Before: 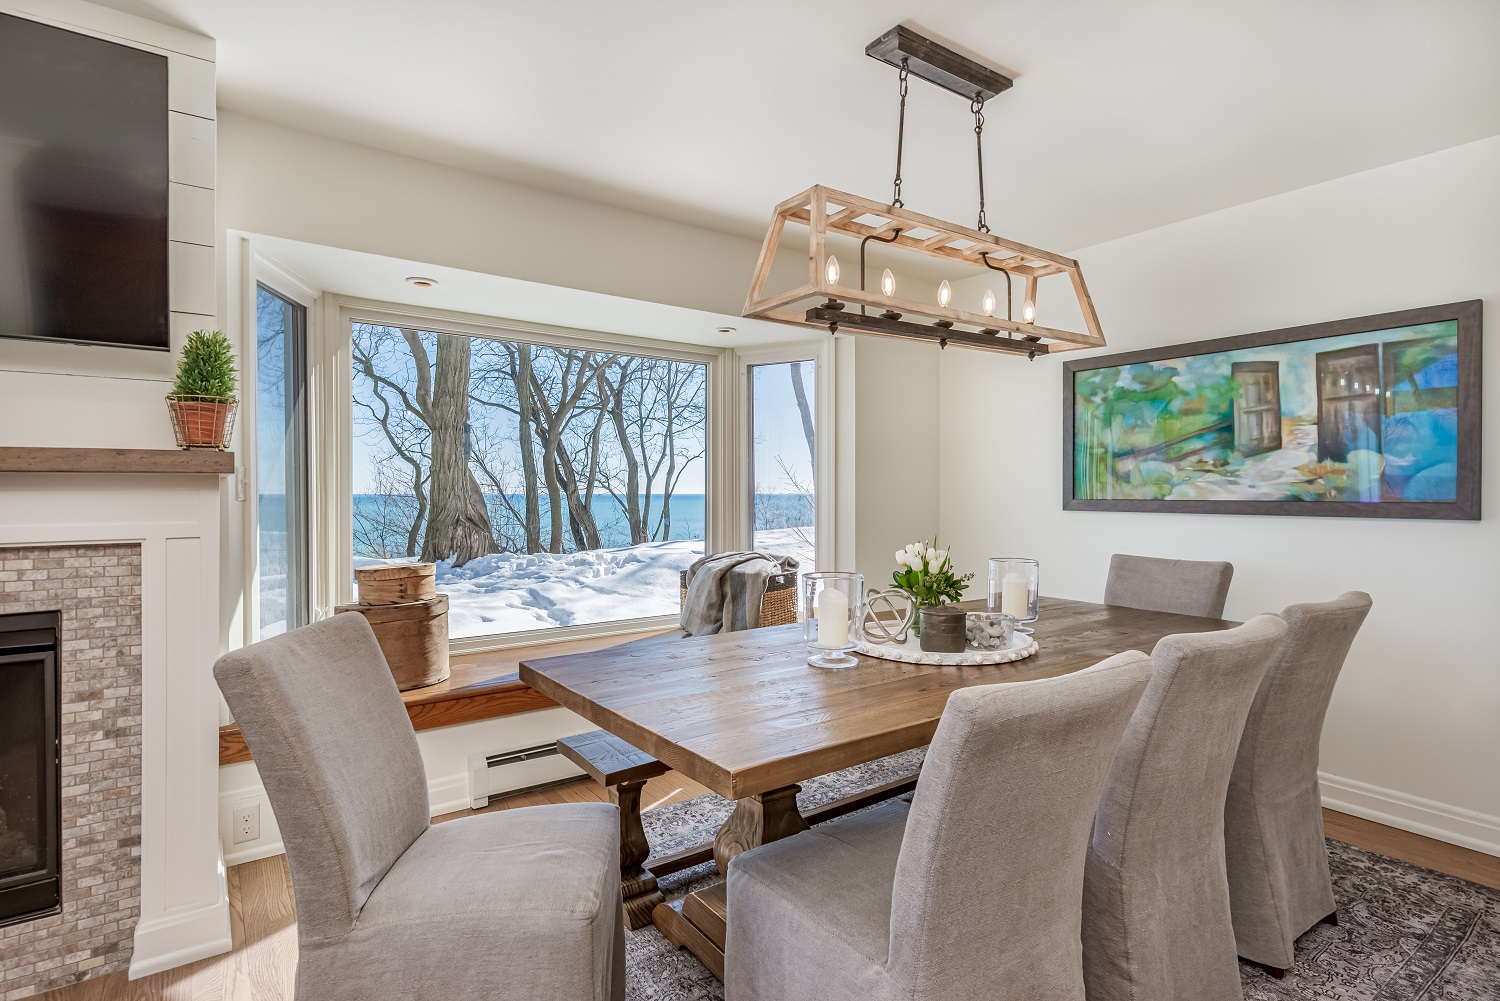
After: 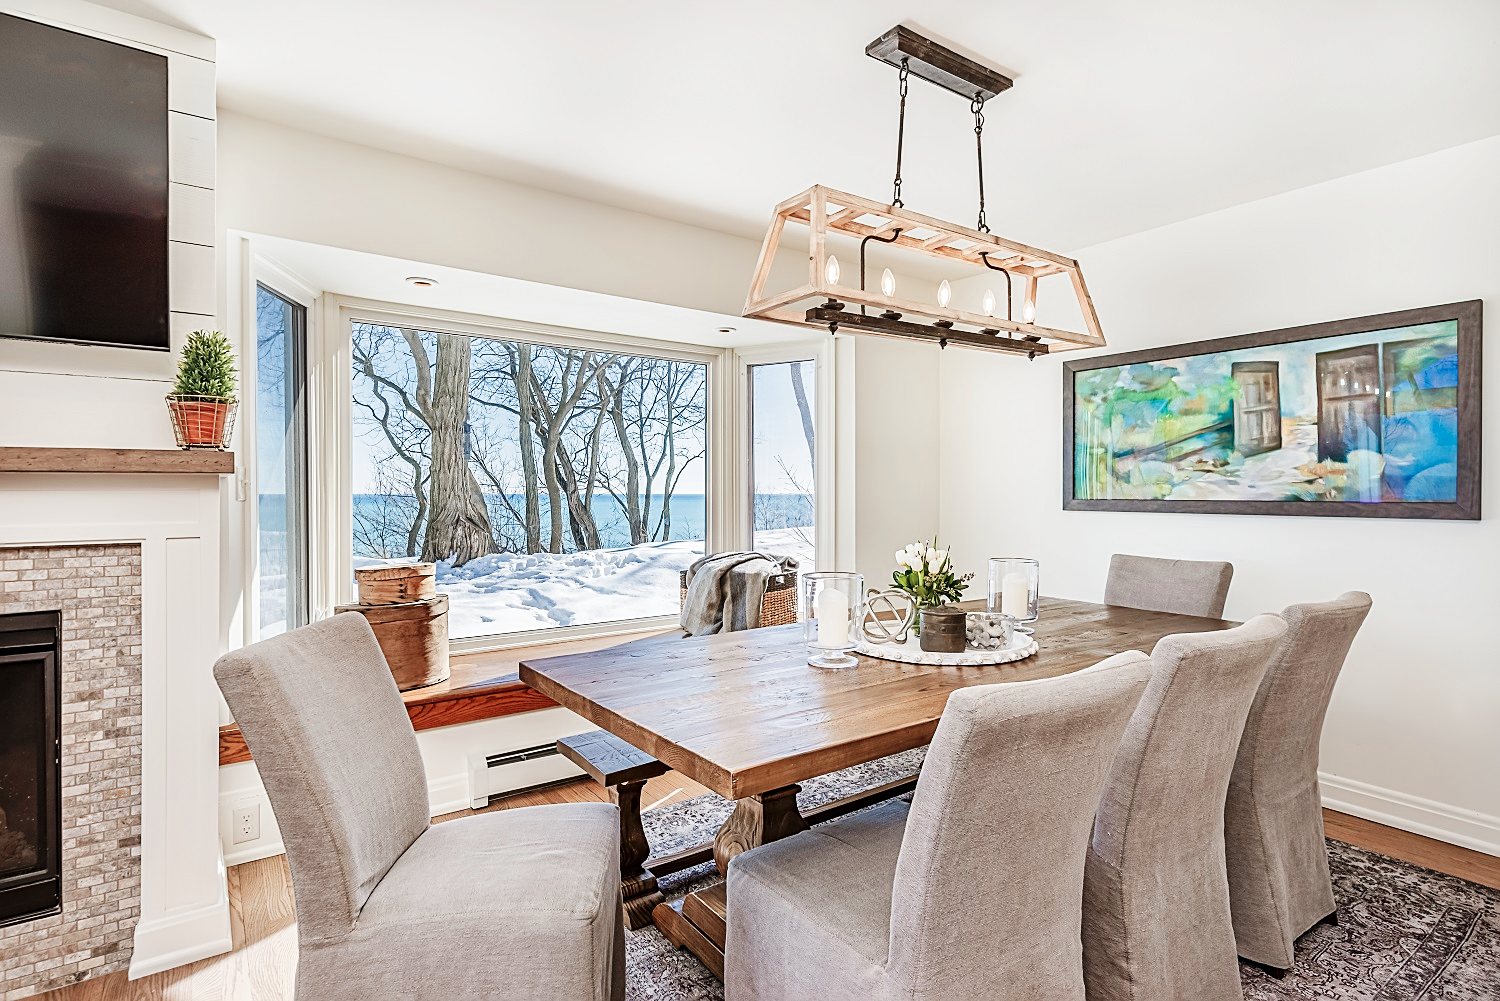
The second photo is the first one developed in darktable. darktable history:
color zones: curves: ch0 [(0, 0.473) (0.001, 0.473) (0.226, 0.548) (0.4, 0.589) (0.525, 0.54) (0.728, 0.403) (0.999, 0.473) (1, 0.473)]; ch1 [(0, 0.619) (0.001, 0.619) (0.234, 0.388) (0.4, 0.372) (0.528, 0.422) (0.732, 0.53) (0.999, 0.619) (1, 0.619)]; ch2 [(0, 0.547) (0.001, 0.547) (0.226, 0.45) (0.4, 0.525) (0.525, 0.585) (0.8, 0.511) (0.999, 0.547) (1, 0.547)]
color calibration: illuminant same as pipeline (D50), adaptation none (bypass)
sharpen: on, module defaults
base curve: curves: ch0 [(0, 0) (0.036, 0.025) (0.121, 0.166) (0.206, 0.329) (0.605, 0.79) (1, 1)], preserve colors none
